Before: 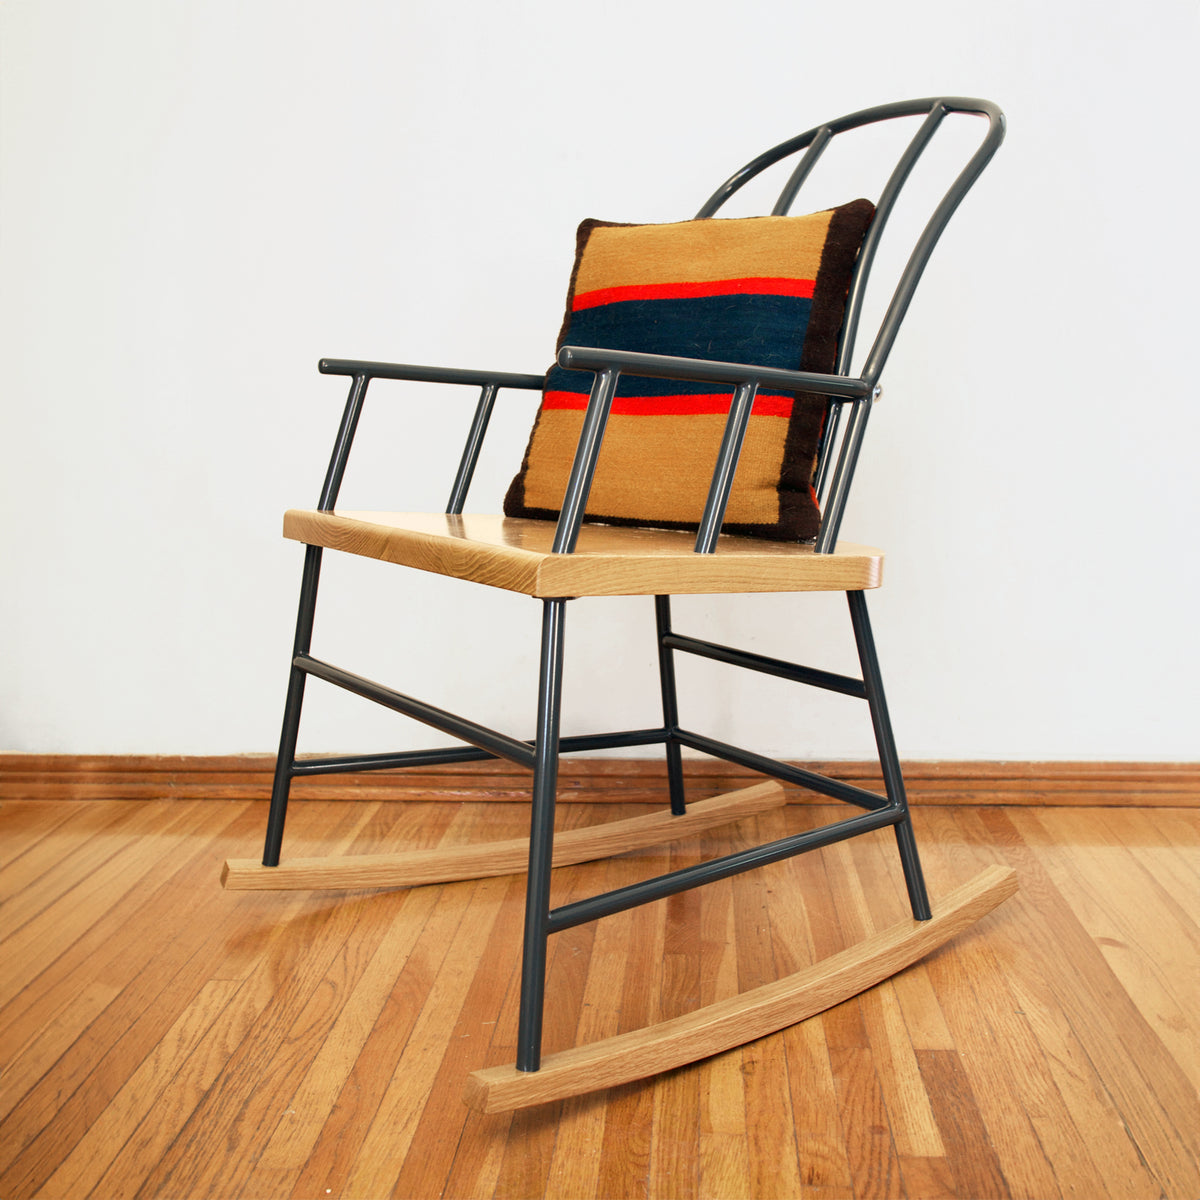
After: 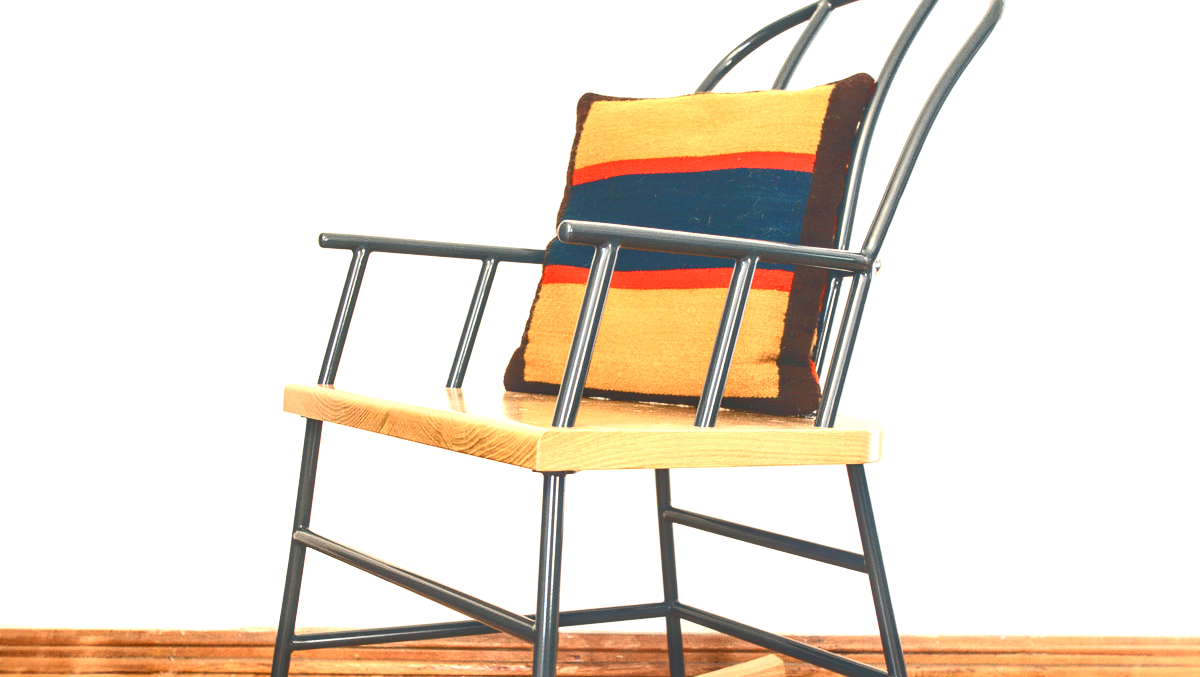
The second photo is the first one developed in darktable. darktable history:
crop and rotate: top 10.537%, bottom 33.033%
local contrast: on, module defaults
exposure: black level correction 0, exposure 1 EV, compensate highlight preservation false
tone curve: curves: ch0 [(0, 0) (0.003, 0.24) (0.011, 0.24) (0.025, 0.24) (0.044, 0.244) (0.069, 0.244) (0.1, 0.252) (0.136, 0.264) (0.177, 0.274) (0.224, 0.284) (0.277, 0.313) (0.335, 0.361) (0.399, 0.415) (0.468, 0.498) (0.543, 0.595) (0.623, 0.695) (0.709, 0.793) (0.801, 0.883) (0.898, 0.942) (1, 1)], color space Lab, independent channels, preserve colors none
